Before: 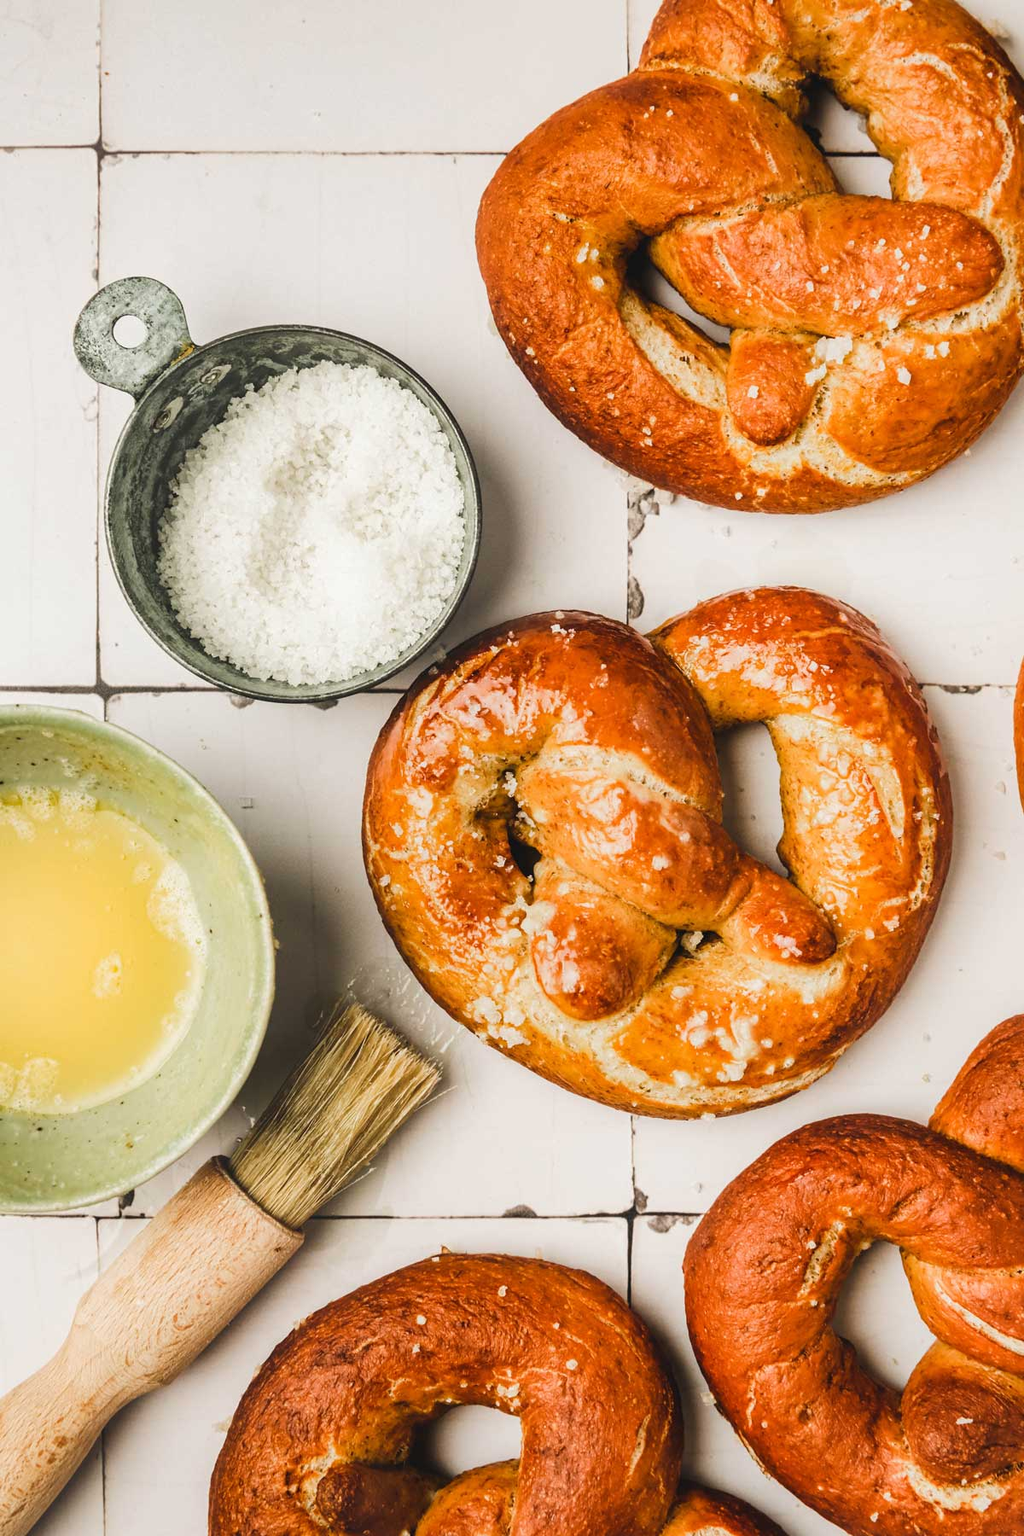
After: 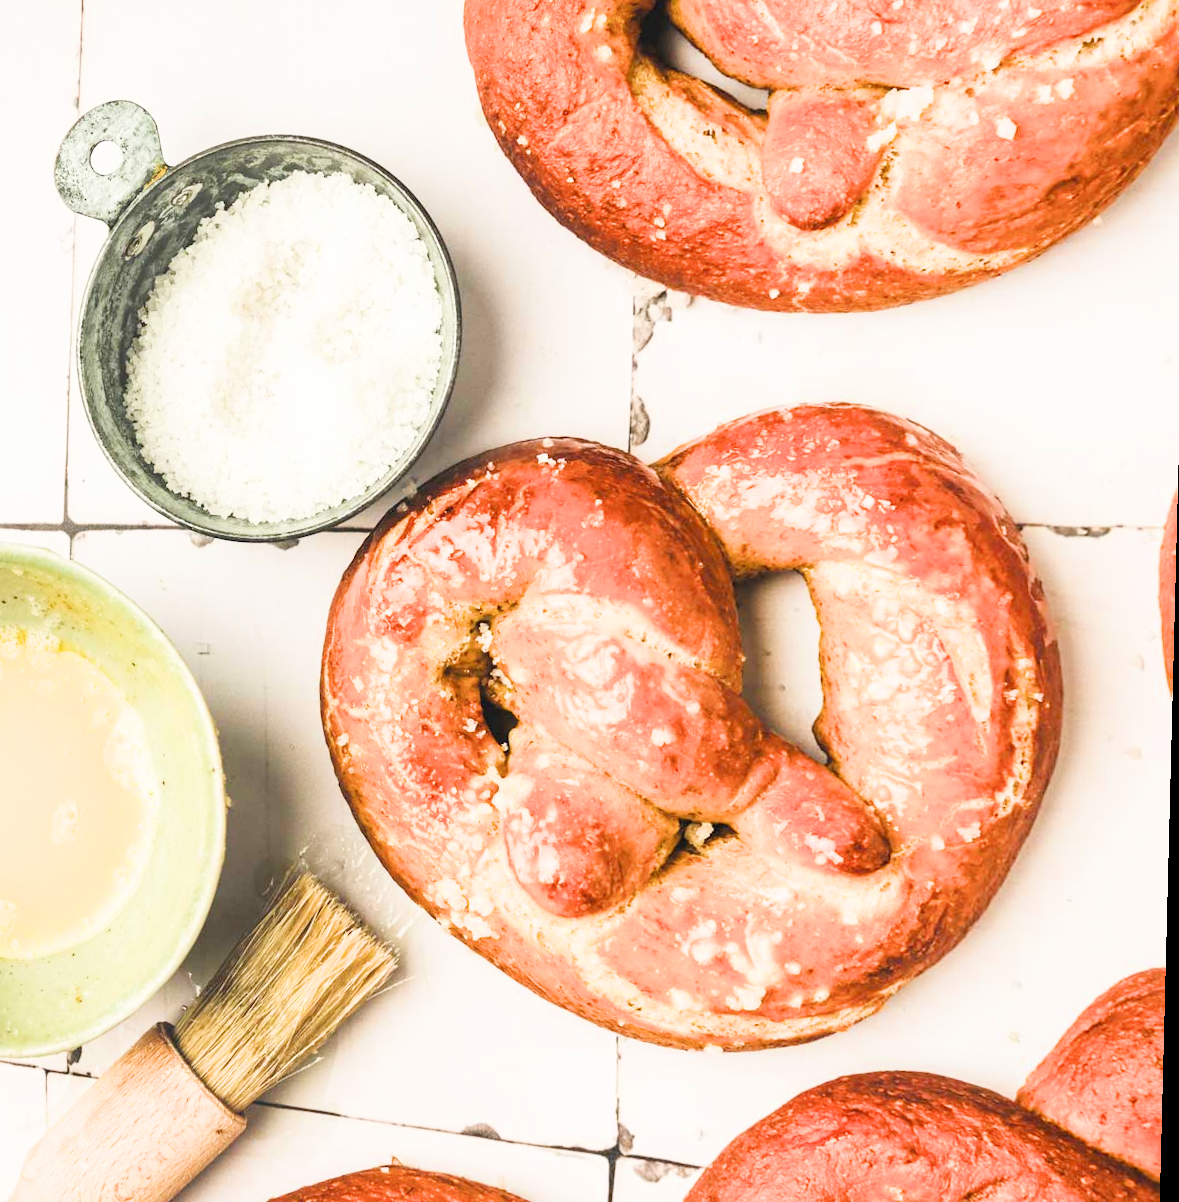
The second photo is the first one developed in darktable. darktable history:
rotate and perspective: rotation 1.69°, lens shift (vertical) -0.023, lens shift (horizontal) -0.291, crop left 0.025, crop right 0.988, crop top 0.092, crop bottom 0.842
exposure: black level correction 0, exposure 1.45 EV, compensate exposure bias true, compensate highlight preservation false
crop and rotate: left 1.814%, top 12.818%, right 0.25%, bottom 9.225%
filmic rgb: white relative exposure 3.9 EV, hardness 4.26
